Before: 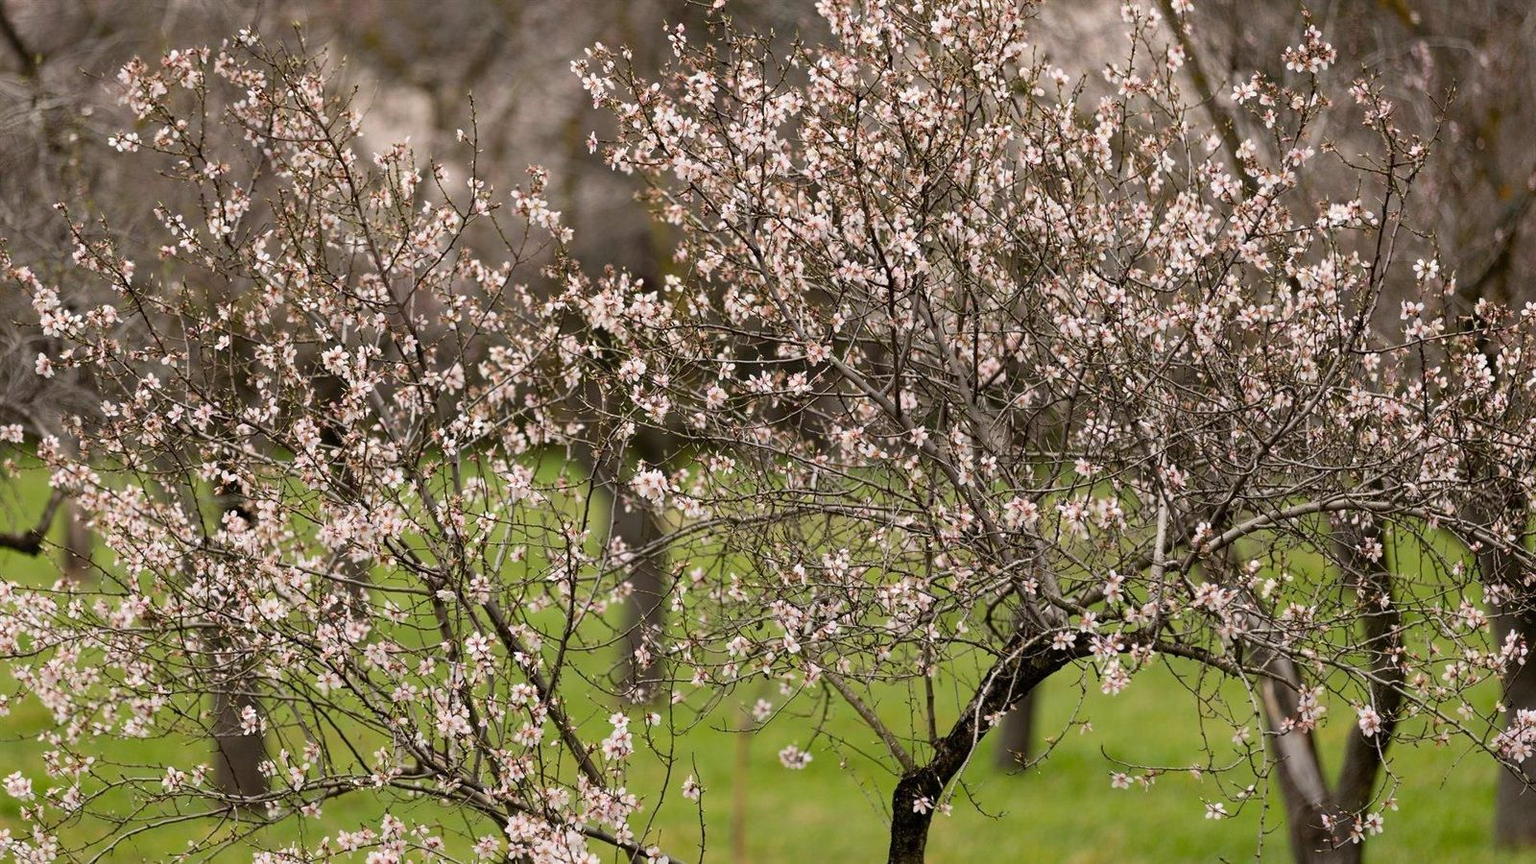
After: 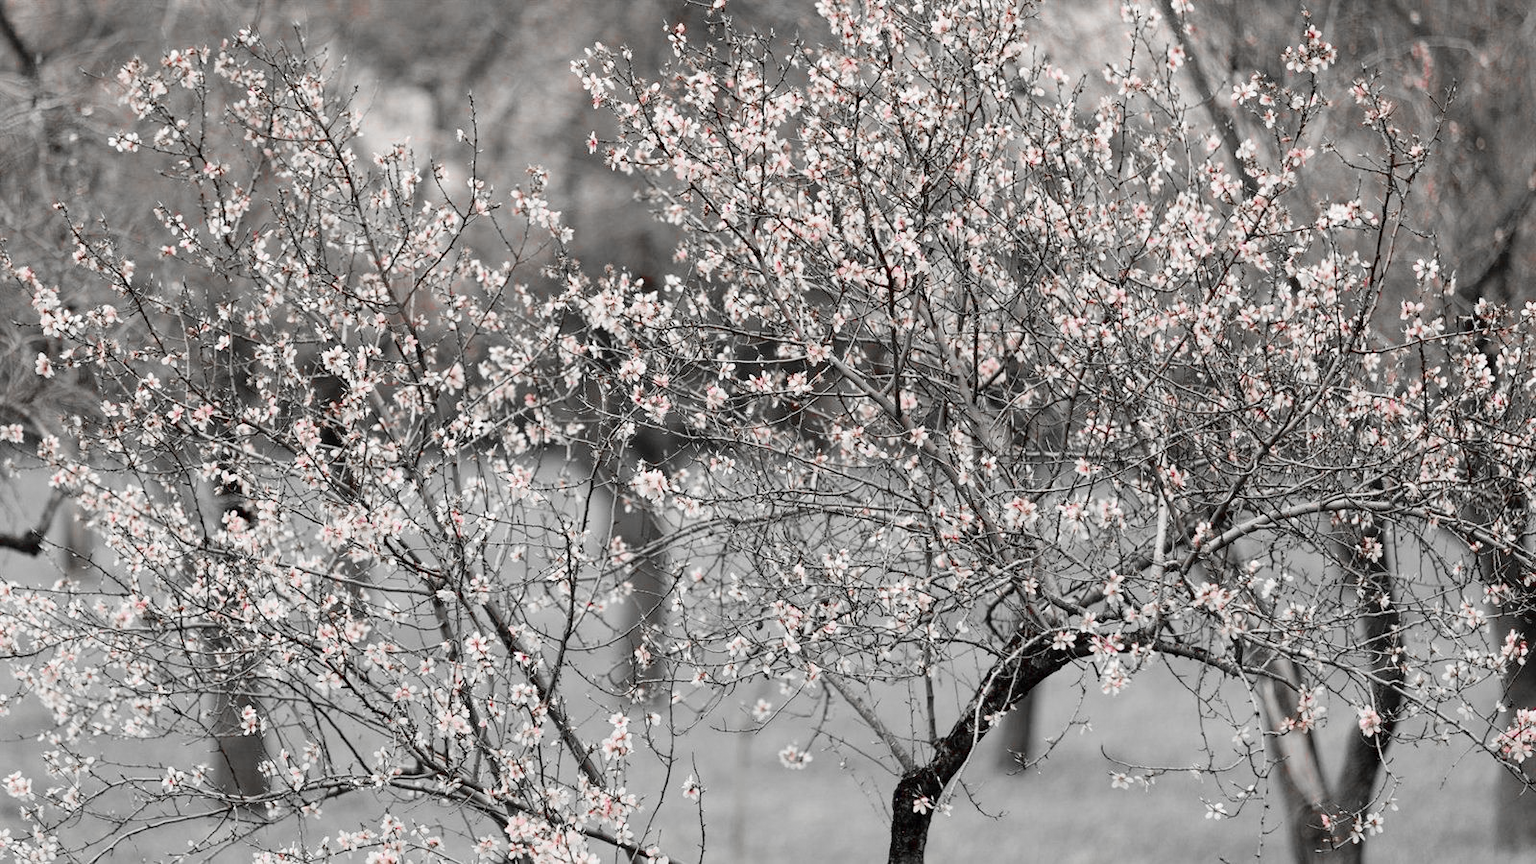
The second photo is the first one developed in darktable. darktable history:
tone curve: curves: ch0 [(0, 0) (0.003, 0.004) (0.011, 0.015) (0.025, 0.033) (0.044, 0.059) (0.069, 0.093) (0.1, 0.133) (0.136, 0.182) (0.177, 0.237) (0.224, 0.3) (0.277, 0.369) (0.335, 0.437) (0.399, 0.511) (0.468, 0.584) (0.543, 0.656) (0.623, 0.729) (0.709, 0.8) (0.801, 0.872) (0.898, 0.935) (1, 1)], preserve colors none
color zones: curves: ch0 [(0, 0.278) (0.143, 0.5) (0.286, 0.5) (0.429, 0.5) (0.571, 0.5) (0.714, 0.5) (0.857, 0.5) (1, 0.5)]; ch1 [(0, 1) (0.143, 0.165) (0.286, 0) (0.429, 0) (0.571, 0) (0.714, 0) (0.857, 0.5) (1, 0.5)]; ch2 [(0, 0.508) (0.143, 0.5) (0.286, 0.5) (0.429, 0.5) (0.571, 0.5) (0.714, 0.5) (0.857, 0.5) (1, 0.5)]
